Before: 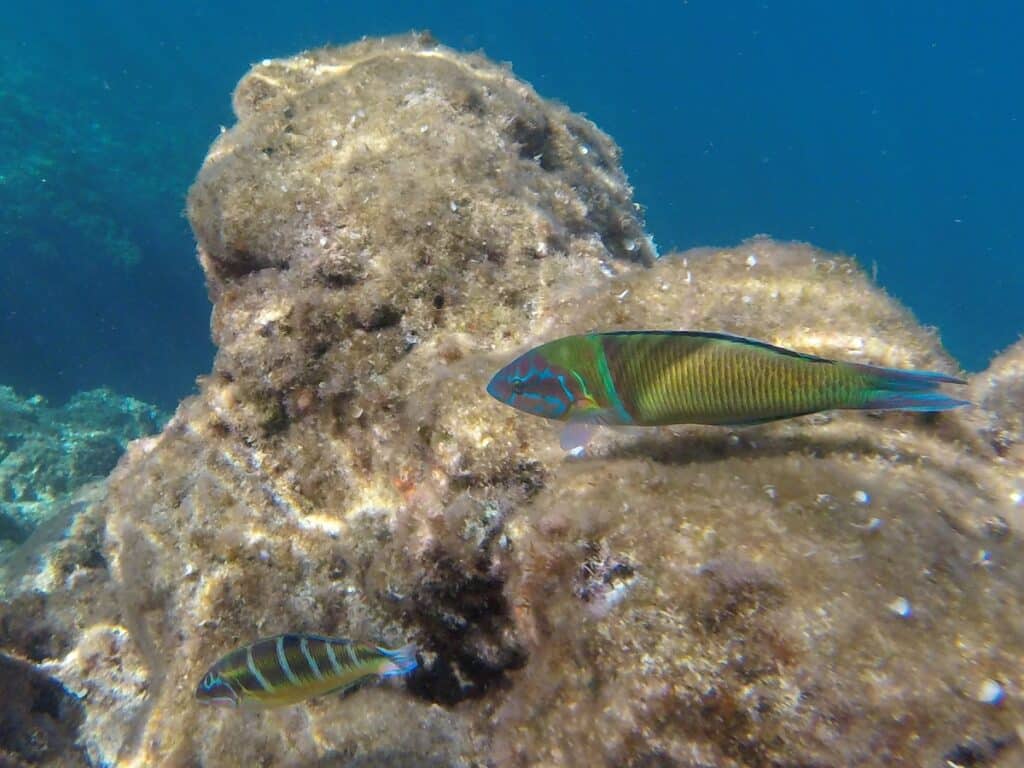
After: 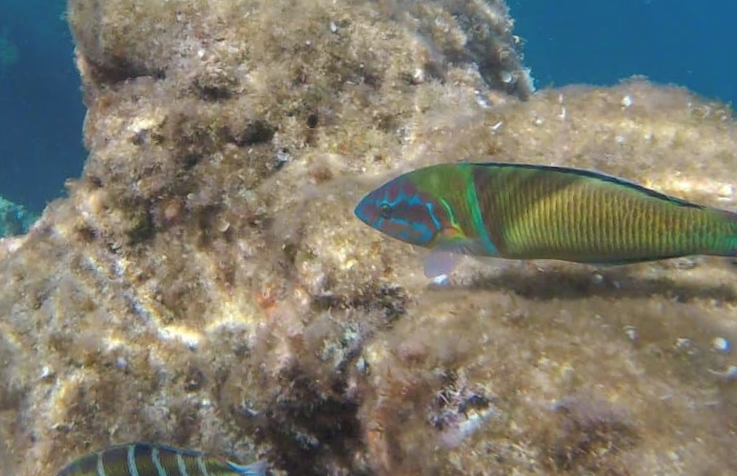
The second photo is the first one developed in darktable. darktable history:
base curve: curves: ch0 [(0, 0) (0.283, 0.295) (1, 1)], preserve colors none
crop and rotate: angle -3.81°, left 9.745%, top 20.583%, right 12.022%, bottom 11.995%
tone curve: curves: ch0 [(0, 0) (0.003, 0.023) (0.011, 0.033) (0.025, 0.057) (0.044, 0.099) (0.069, 0.132) (0.1, 0.155) (0.136, 0.179) (0.177, 0.213) (0.224, 0.255) (0.277, 0.299) (0.335, 0.347) (0.399, 0.407) (0.468, 0.473) (0.543, 0.546) (0.623, 0.619) (0.709, 0.698) (0.801, 0.775) (0.898, 0.871) (1, 1)], preserve colors none
